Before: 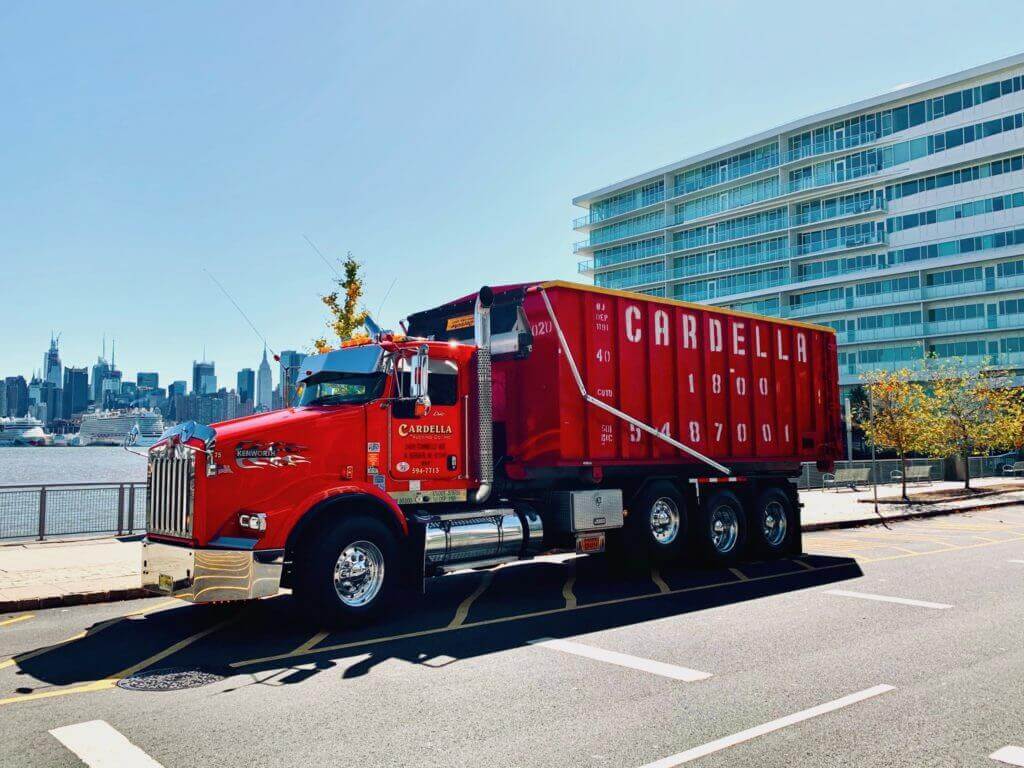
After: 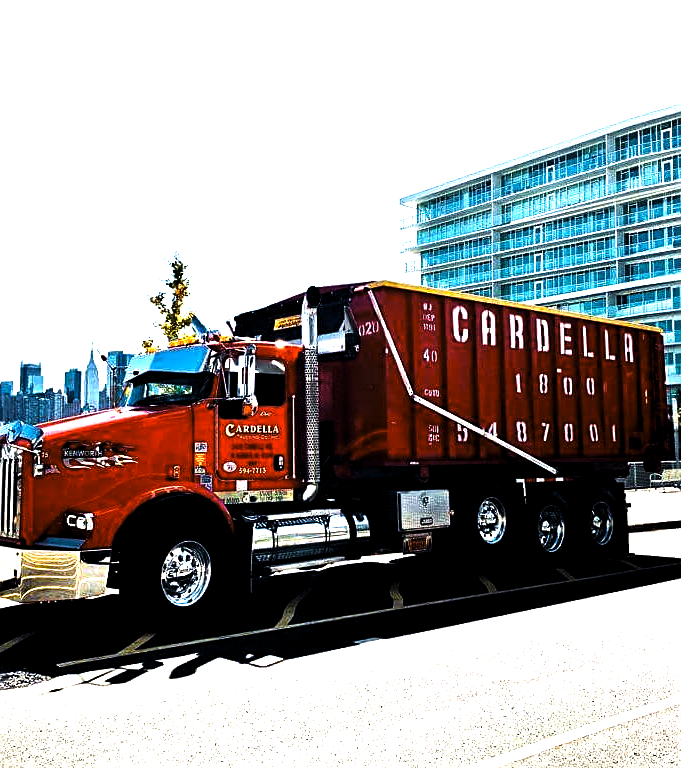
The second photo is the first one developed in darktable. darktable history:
tone equalizer: -8 EV -0.75 EV, -7 EV -0.7 EV, -6 EV -0.6 EV, -5 EV -0.4 EV, -3 EV 0.4 EV, -2 EV 0.6 EV, -1 EV 0.7 EV, +0 EV 0.75 EV, edges refinement/feathering 500, mask exposure compensation -1.57 EV, preserve details no
color contrast: green-magenta contrast 0.8, blue-yellow contrast 1.1, unbound 0
levels: levels [0.044, 0.475, 0.791]
crop: left 16.899%, right 16.556%
contrast brightness saturation: contrast 0.04, saturation 0.16
sharpen: on, module defaults
velvia: on, module defaults
